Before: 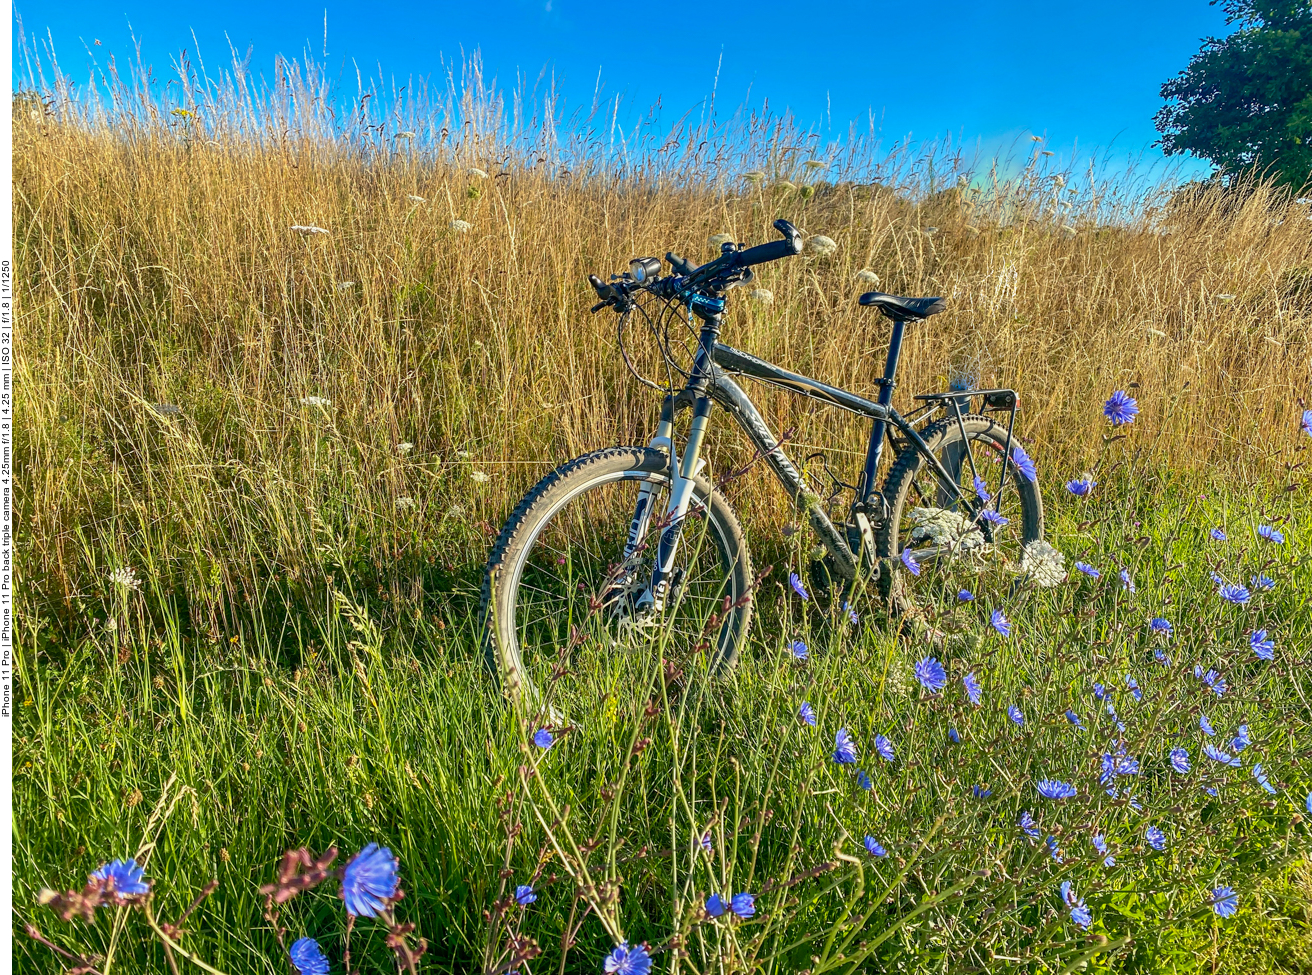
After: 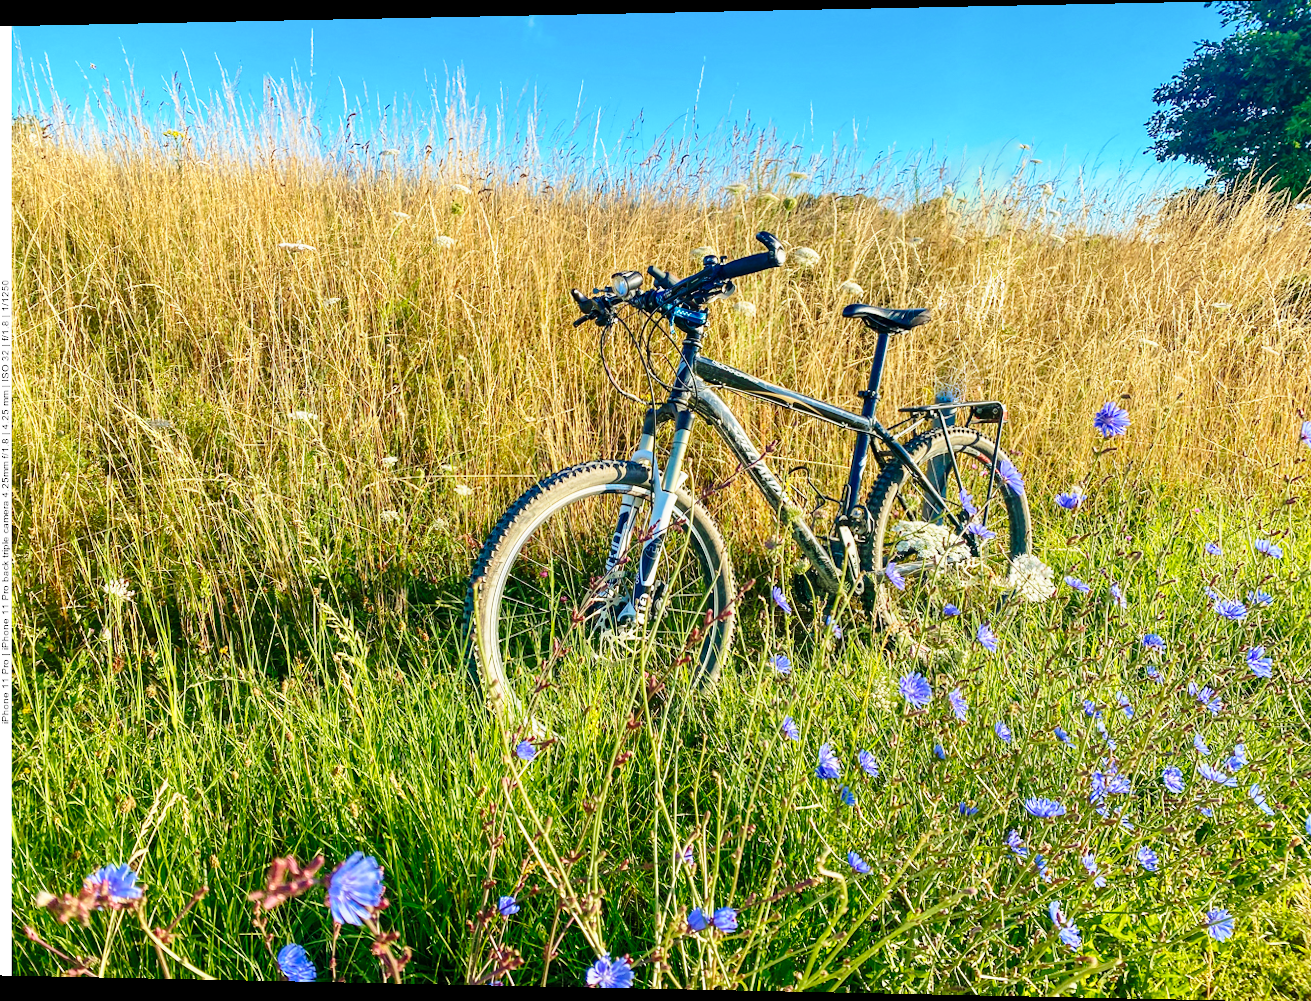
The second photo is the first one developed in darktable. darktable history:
base curve: curves: ch0 [(0, 0) (0.028, 0.03) (0.121, 0.232) (0.46, 0.748) (0.859, 0.968) (1, 1)], preserve colors none
rotate and perspective: lens shift (horizontal) -0.055, automatic cropping off
velvia: on, module defaults
